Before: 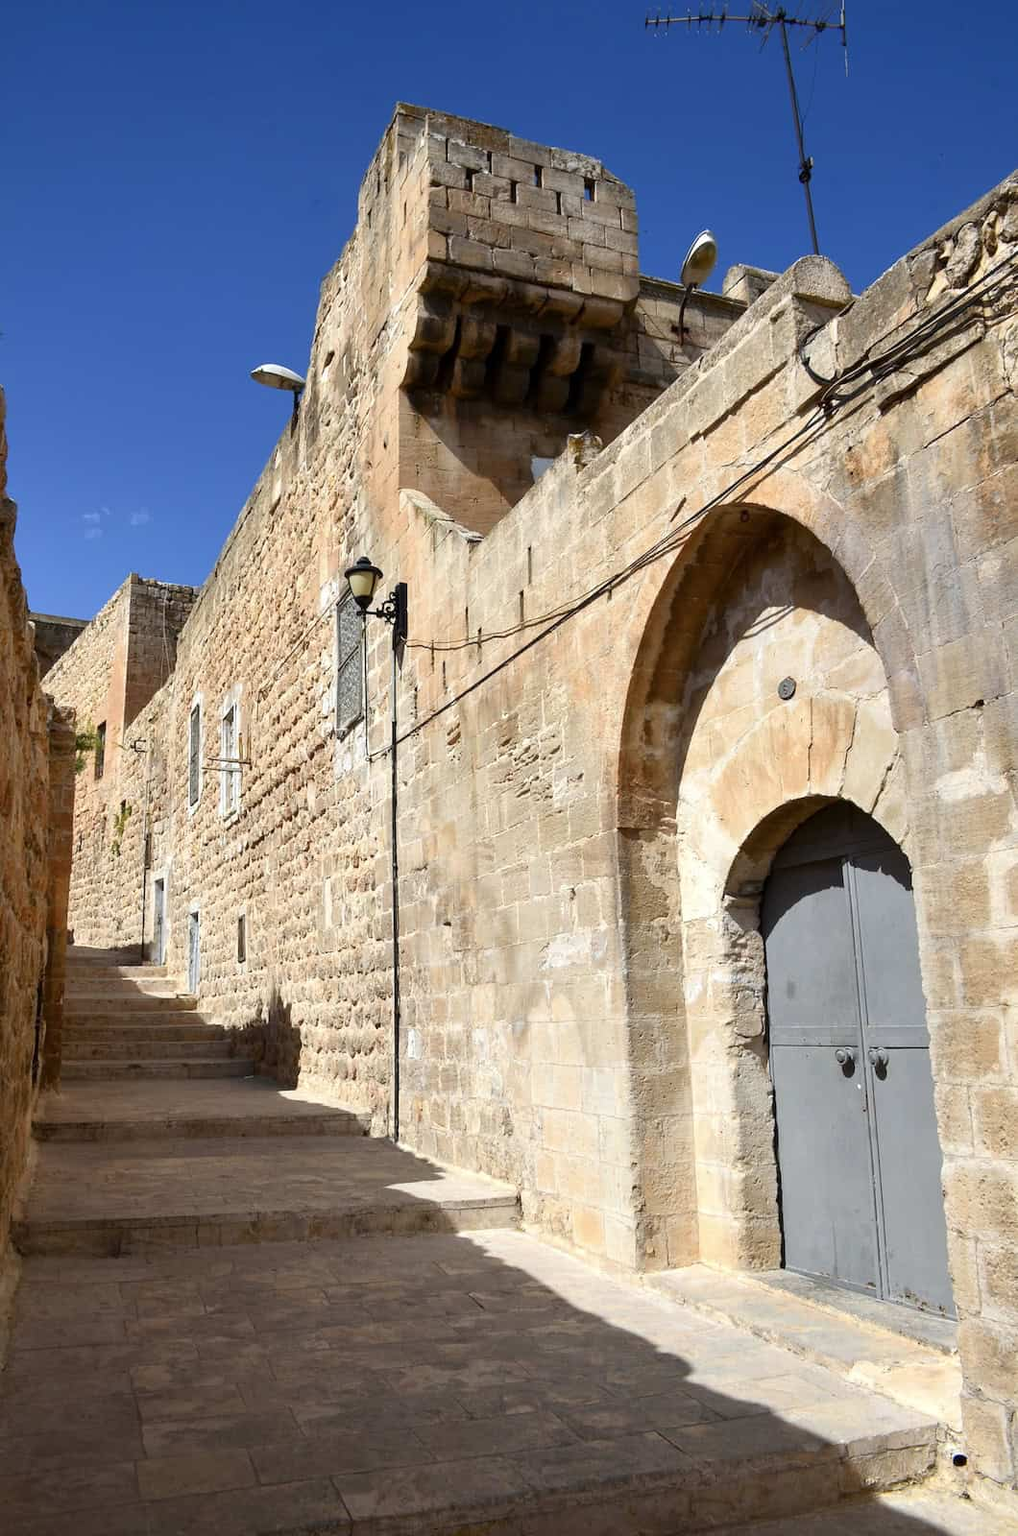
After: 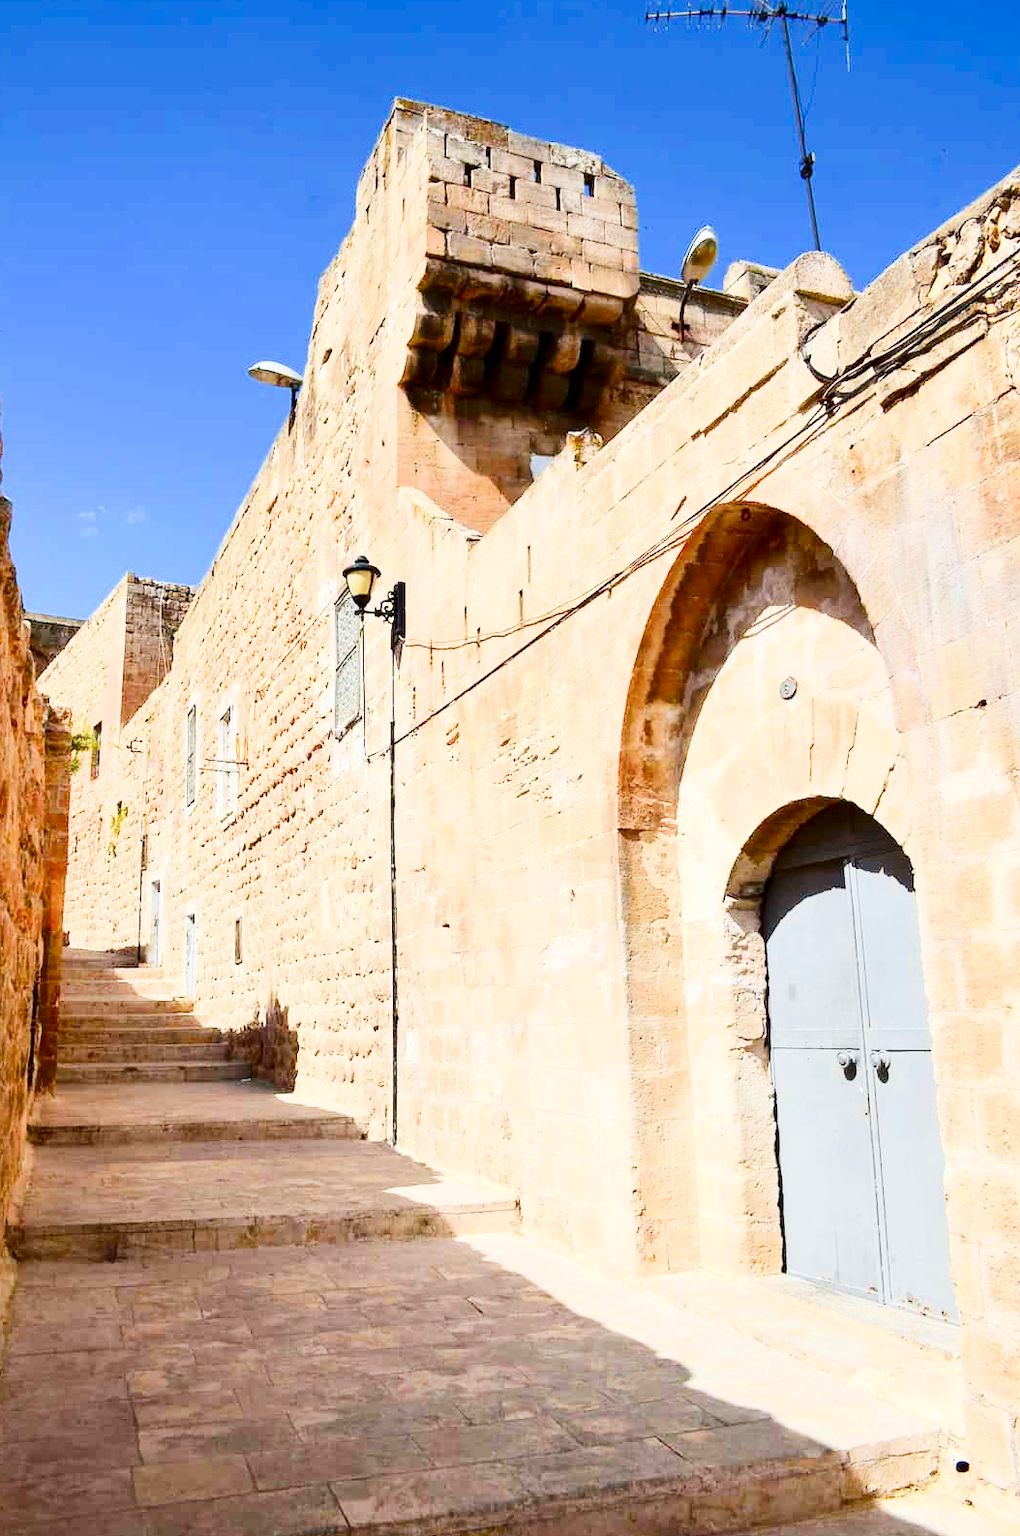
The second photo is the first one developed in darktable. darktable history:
exposure: exposure 2.015 EV, compensate highlight preservation false
filmic rgb: black relative exposure -16 EV, white relative exposure 6.86 EV, hardness 4.7
crop and rotate: left 0.484%, top 0.409%, bottom 0.353%
contrast brightness saturation: contrast 0.214, brightness -0.11, saturation 0.214
